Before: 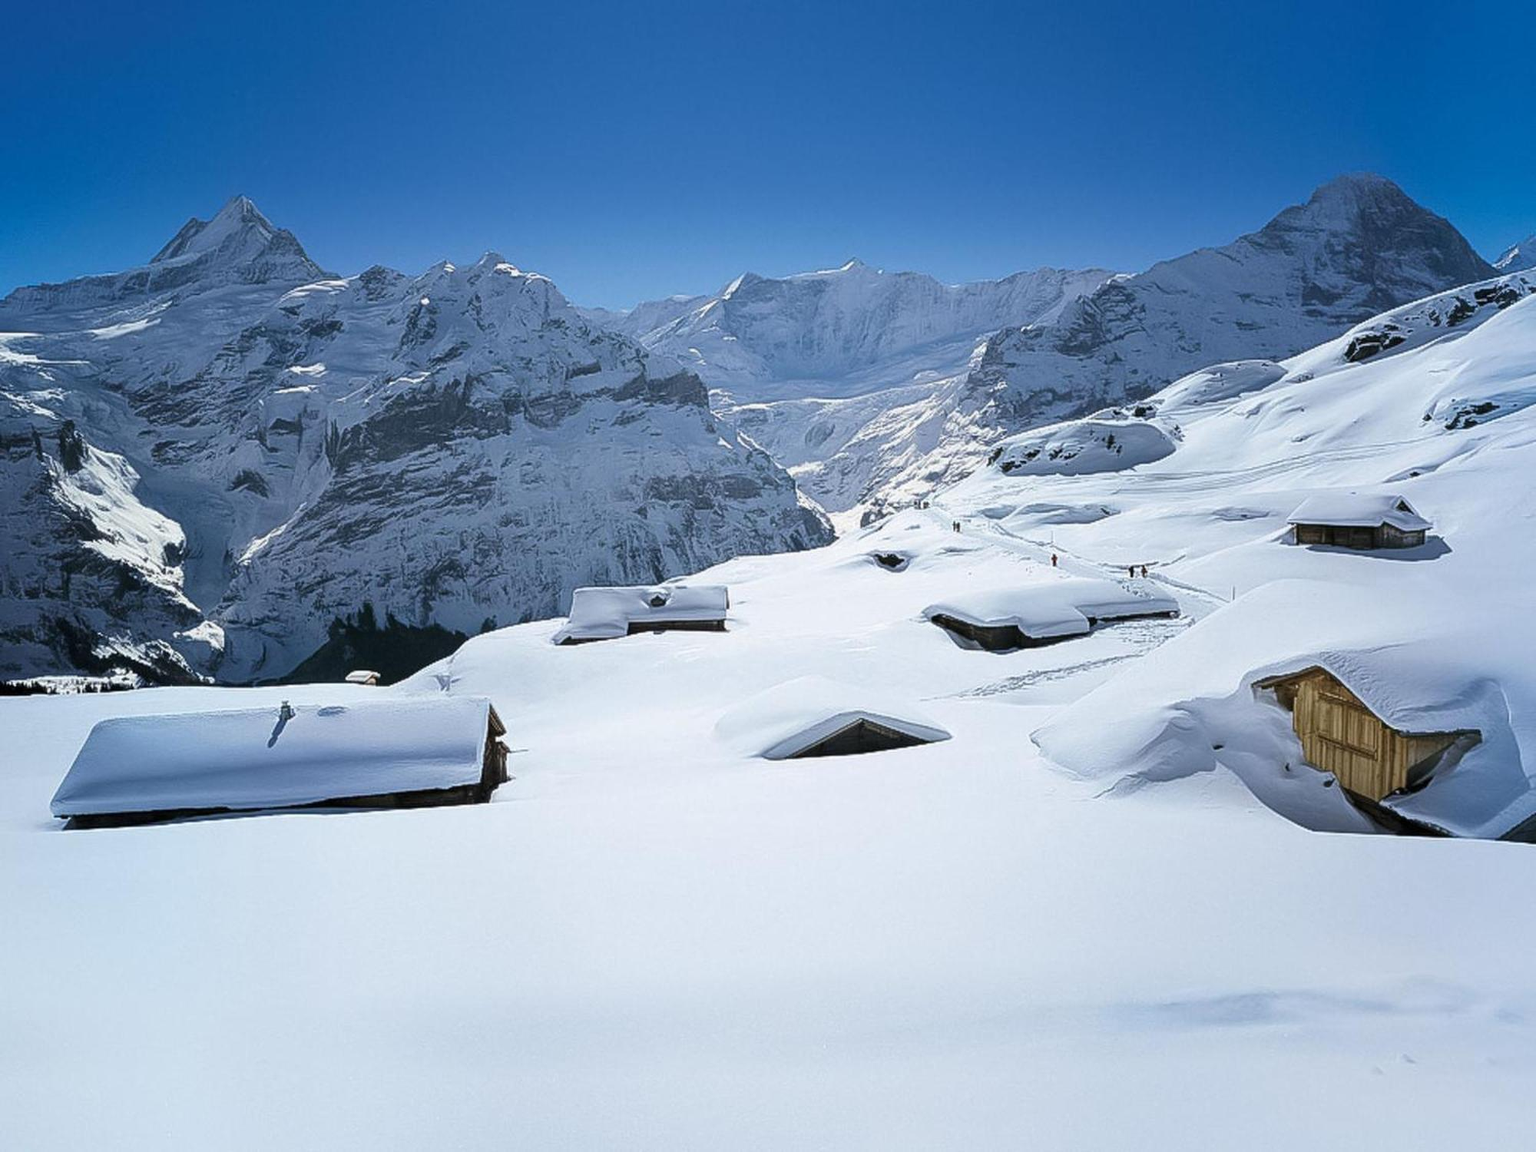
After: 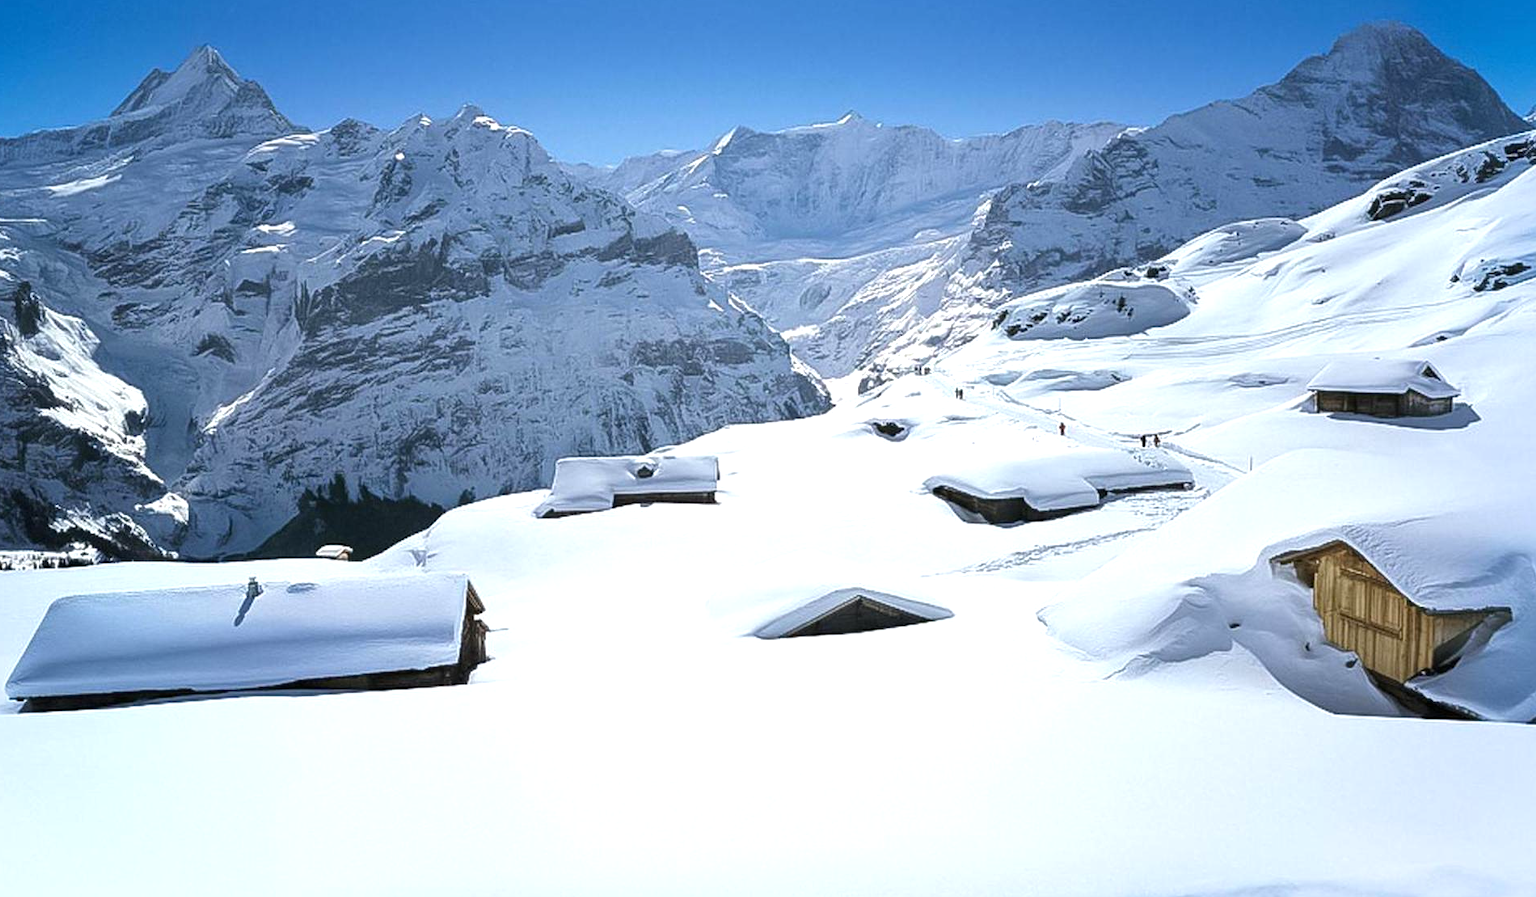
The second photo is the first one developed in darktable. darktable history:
crop and rotate: left 2.991%, top 13.302%, right 1.981%, bottom 12.636%
exposure: black level correction 0, exposure 0.5 EV, compensate highlight preservation false
